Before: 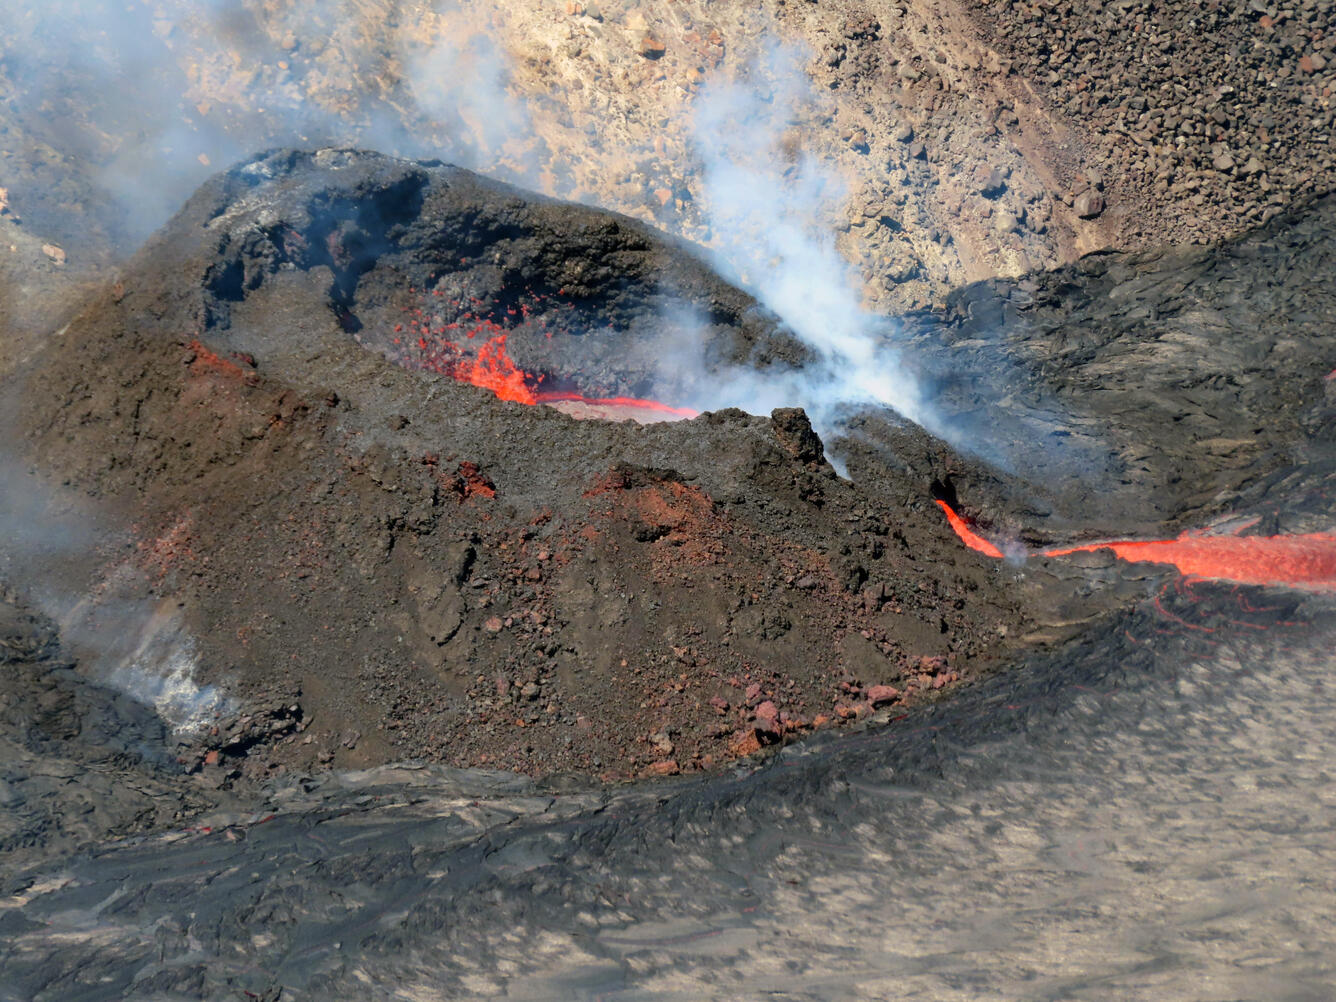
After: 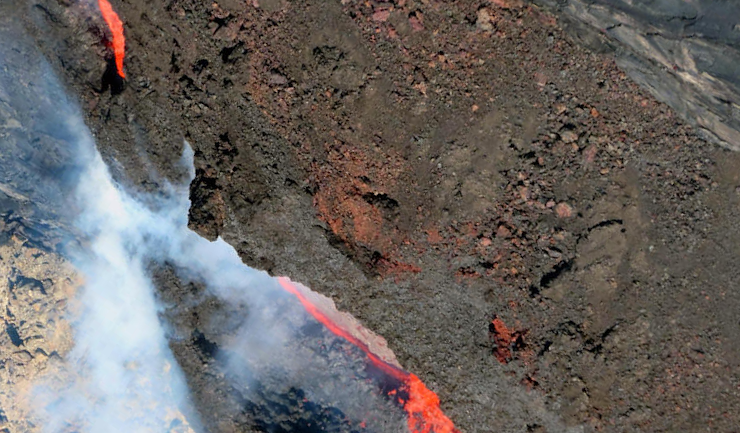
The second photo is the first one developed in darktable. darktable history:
crop and rotate: angle 147.61°, left 9.114%, top 15.634%, right 4.543%, bottom 16.974%
